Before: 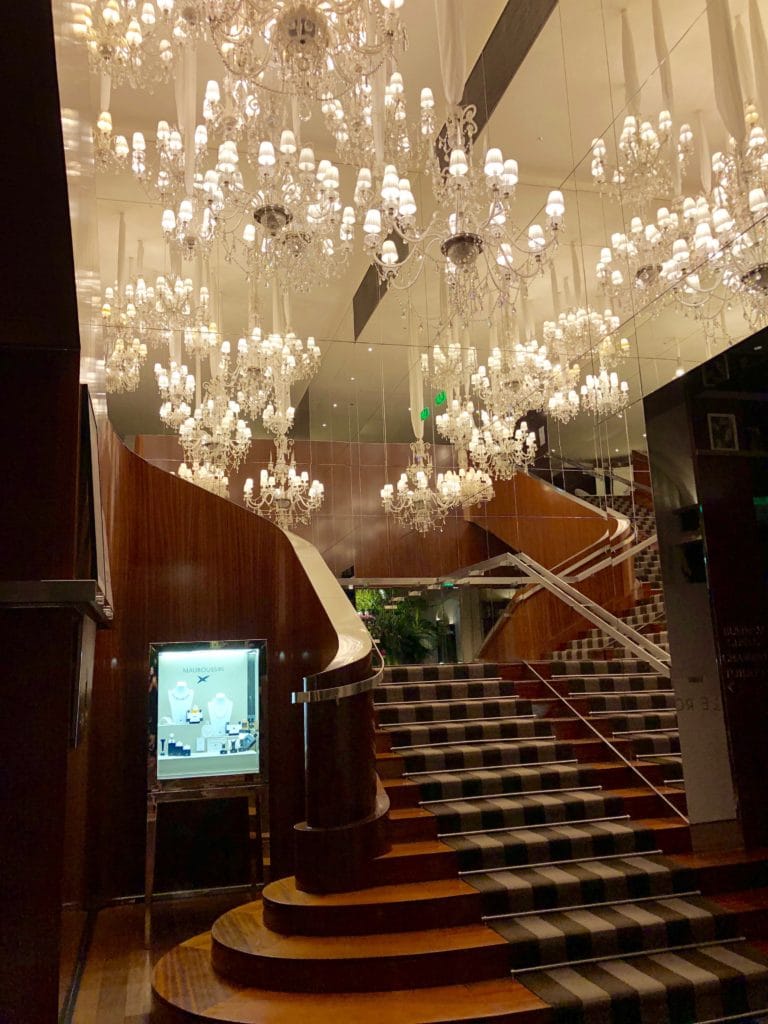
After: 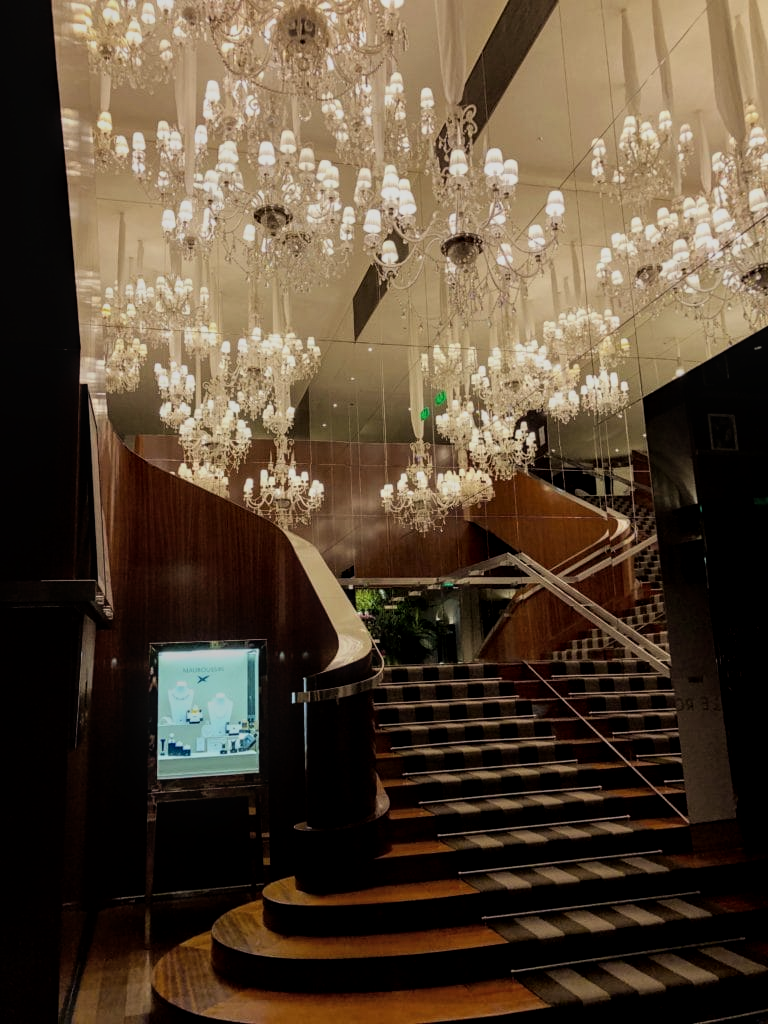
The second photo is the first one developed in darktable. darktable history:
exposure: exposure -0.457 EV, compensate exposure bias true, compensate highlight preservation false
filmic rgb: black relative exposure -16 EV, white relative exposure 5.26 EV, threshold 3.03 EV, hardness 5.92, contrast 1.241, color science v6 (2022), enable highlight reconstruction true
local contrast: on, module defaults
